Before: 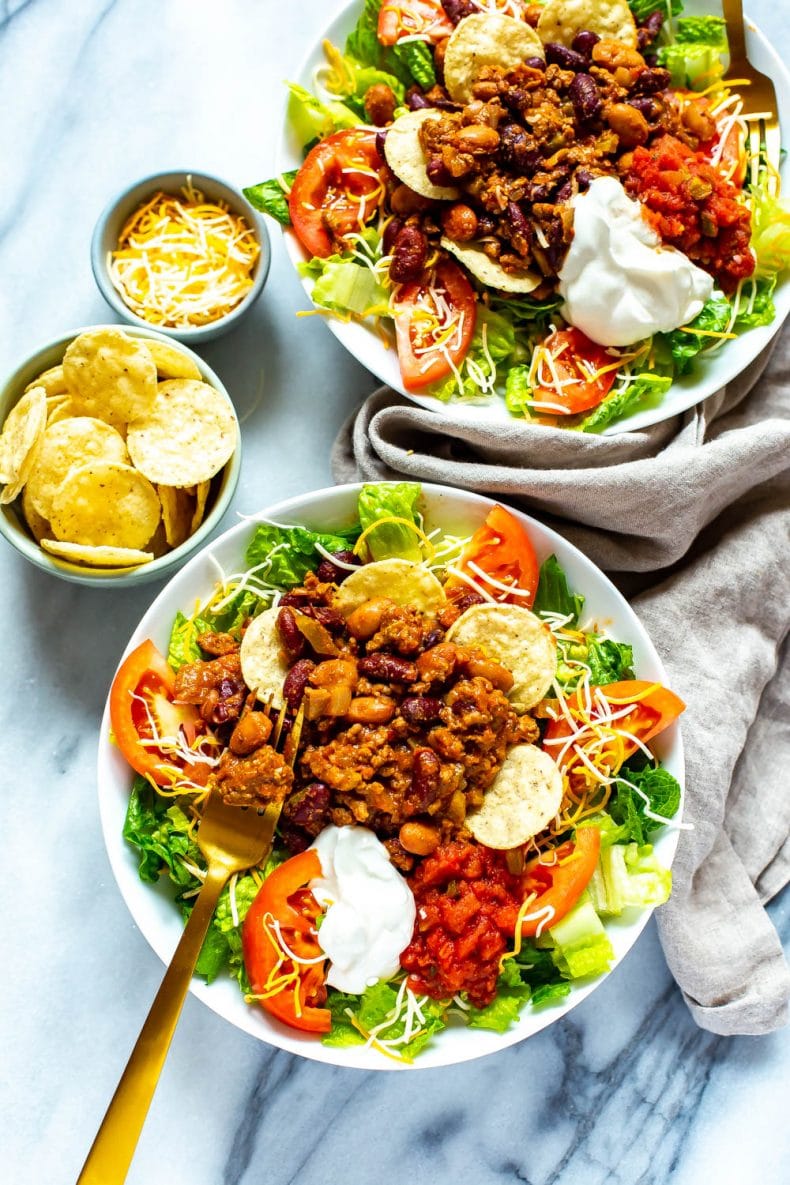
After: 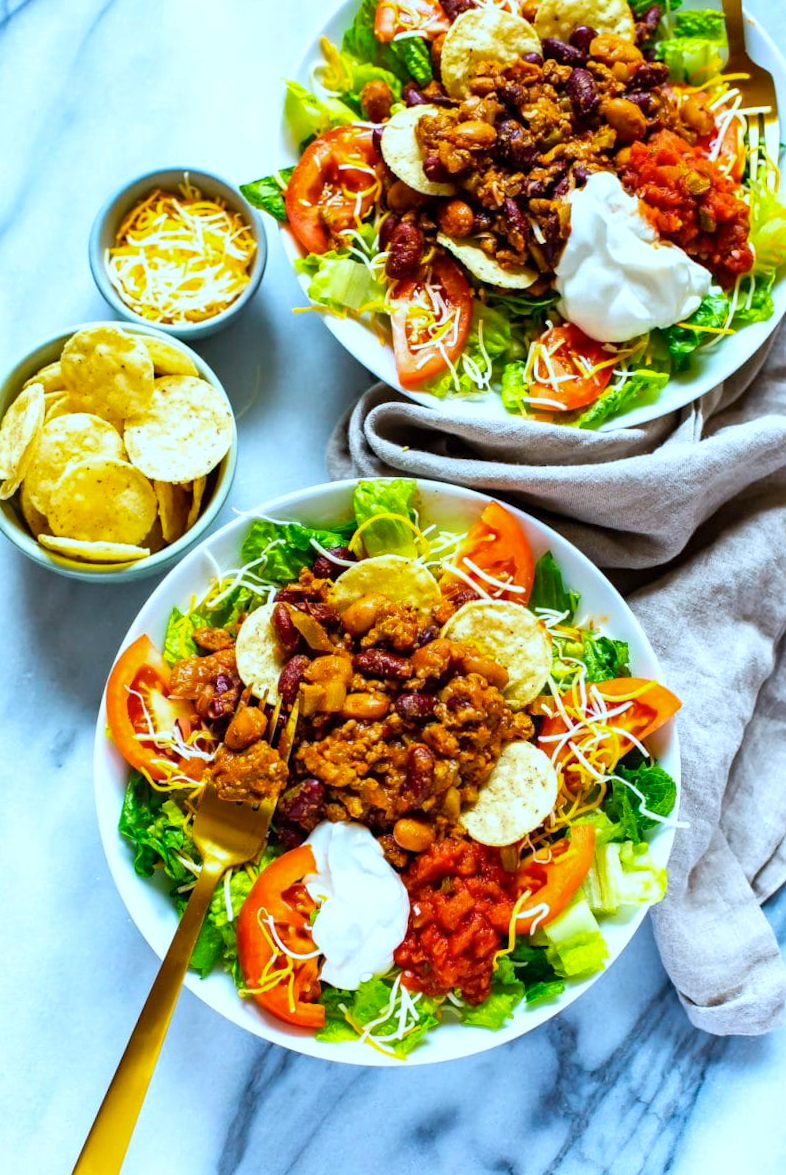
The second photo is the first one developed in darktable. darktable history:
color balance rgb: perceptual saturation grading › global saturation 10%, global vibrance 20%
rotate and perspective: rotation 0.192°, lens shift (horizontal) -0.015, crop left 0.005, crop right 0.996, crop top 0.006, crop bottom 0.99
white balance: red 1.009, blue 1.027
color calibration: illuminant F (fluorescent), F source F9 (Cool White Deluxe 4150 K) – high CRI, x 0.374, y 0.373, temperature 4158.34 K
